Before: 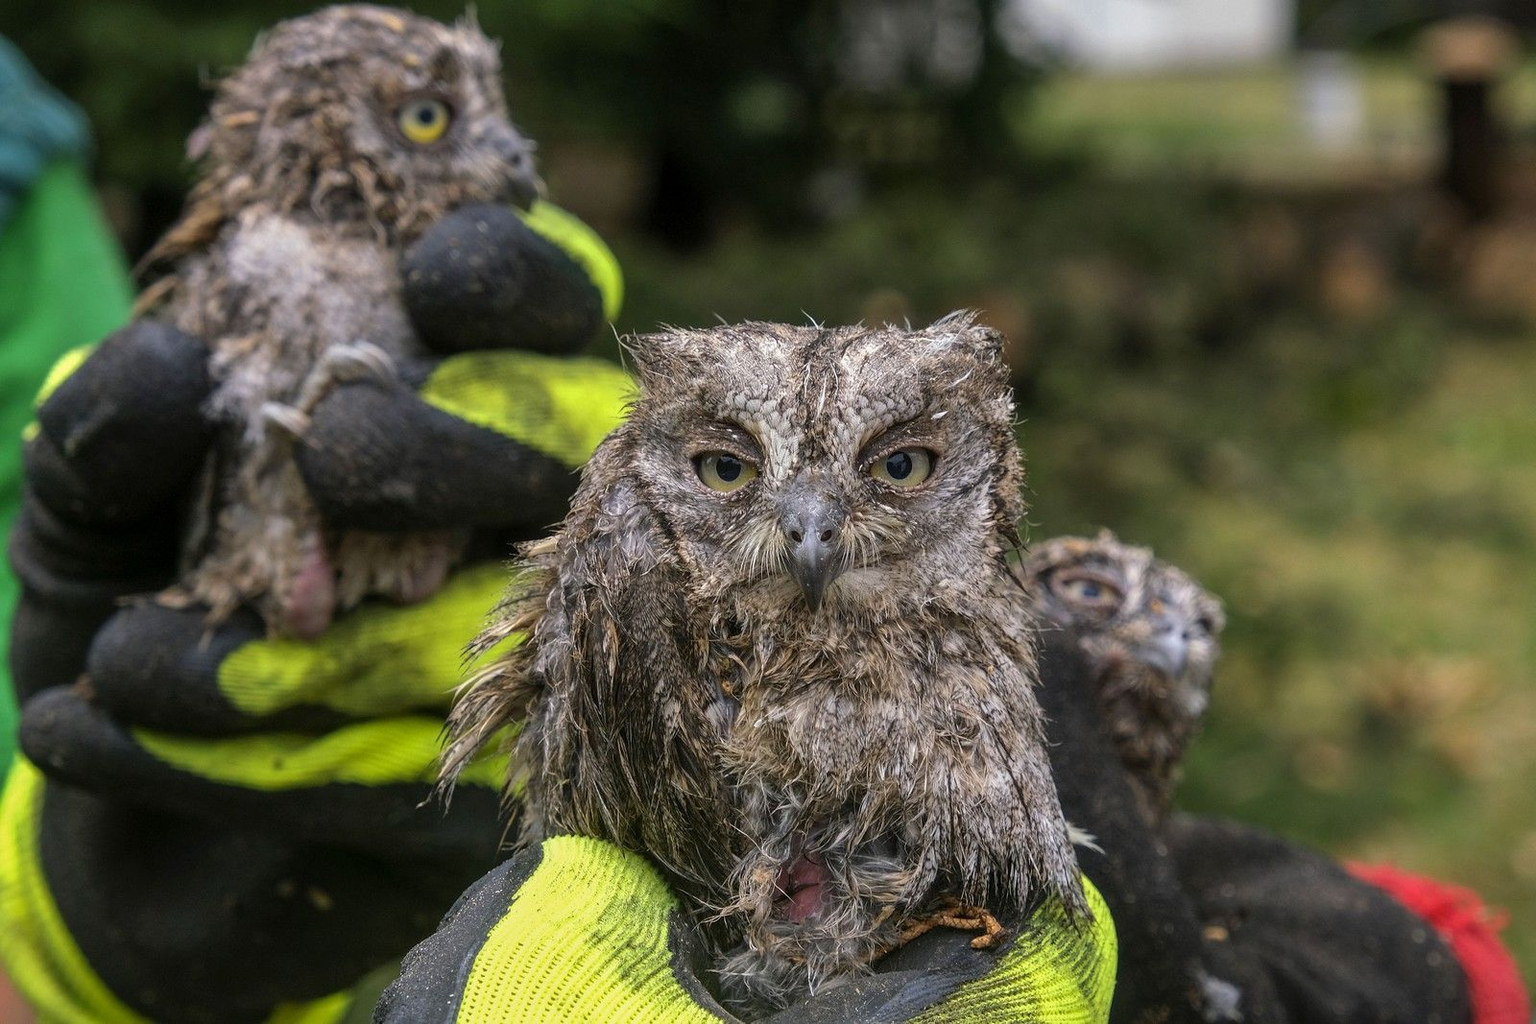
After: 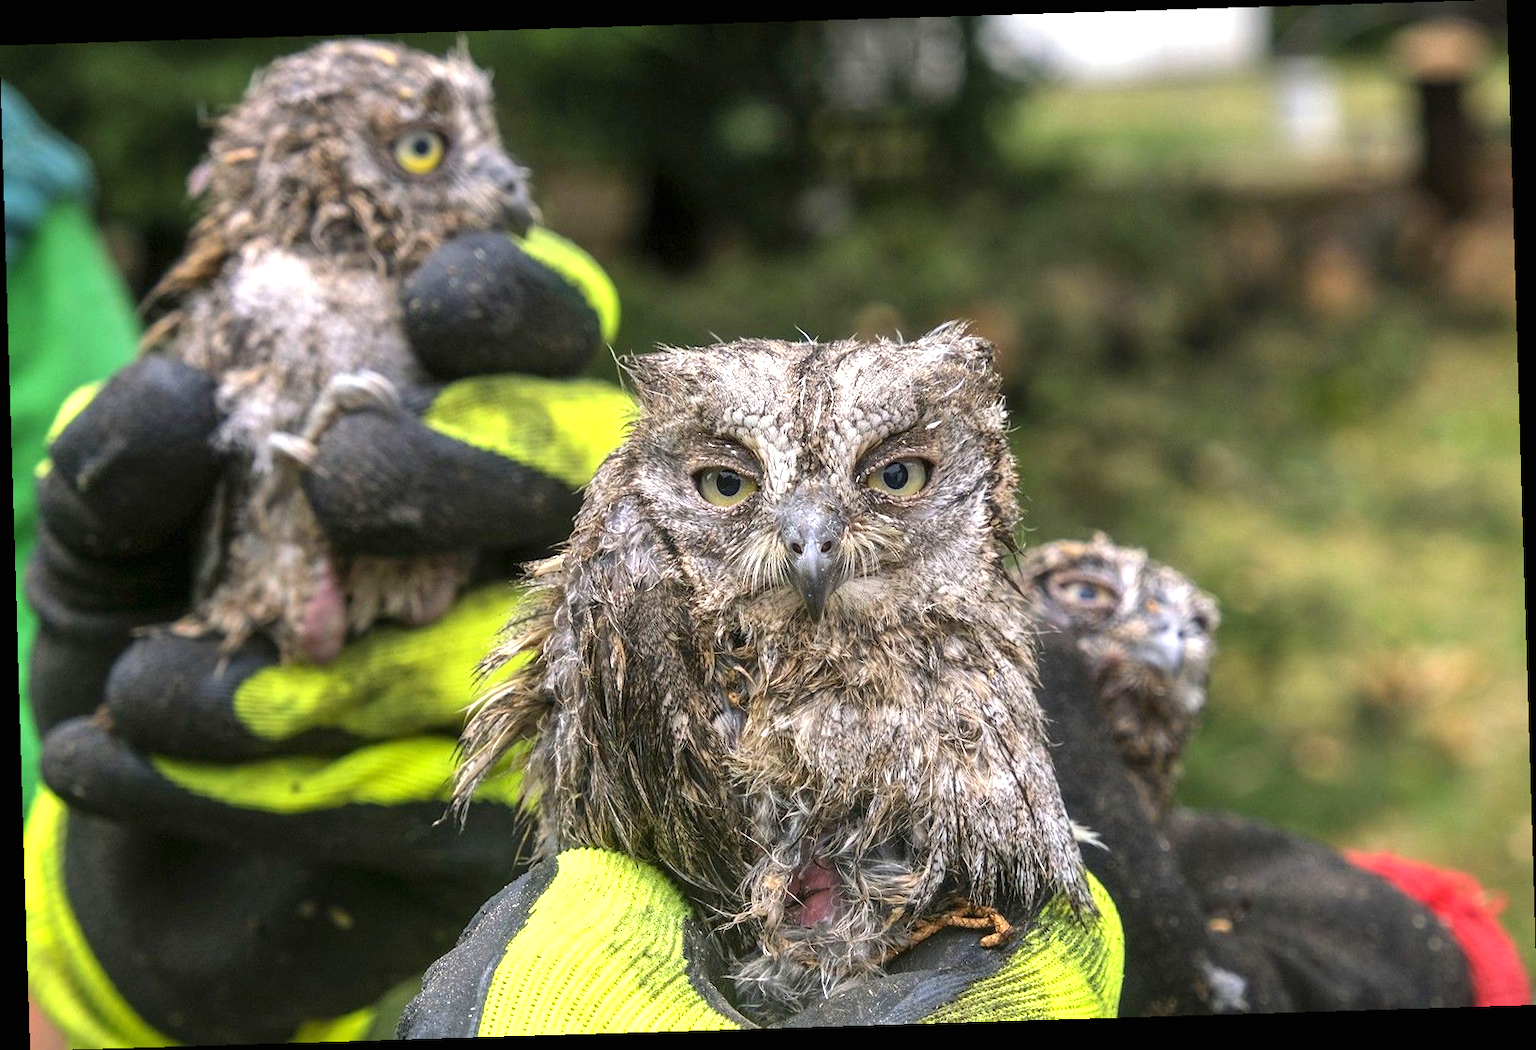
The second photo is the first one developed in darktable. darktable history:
exposure: black level correction 0, exposure 0.95 EV, compensate exposure bias true, compensate highlight preservation false
rotate and perspective: rotation -1.75°, automatic cropping off
